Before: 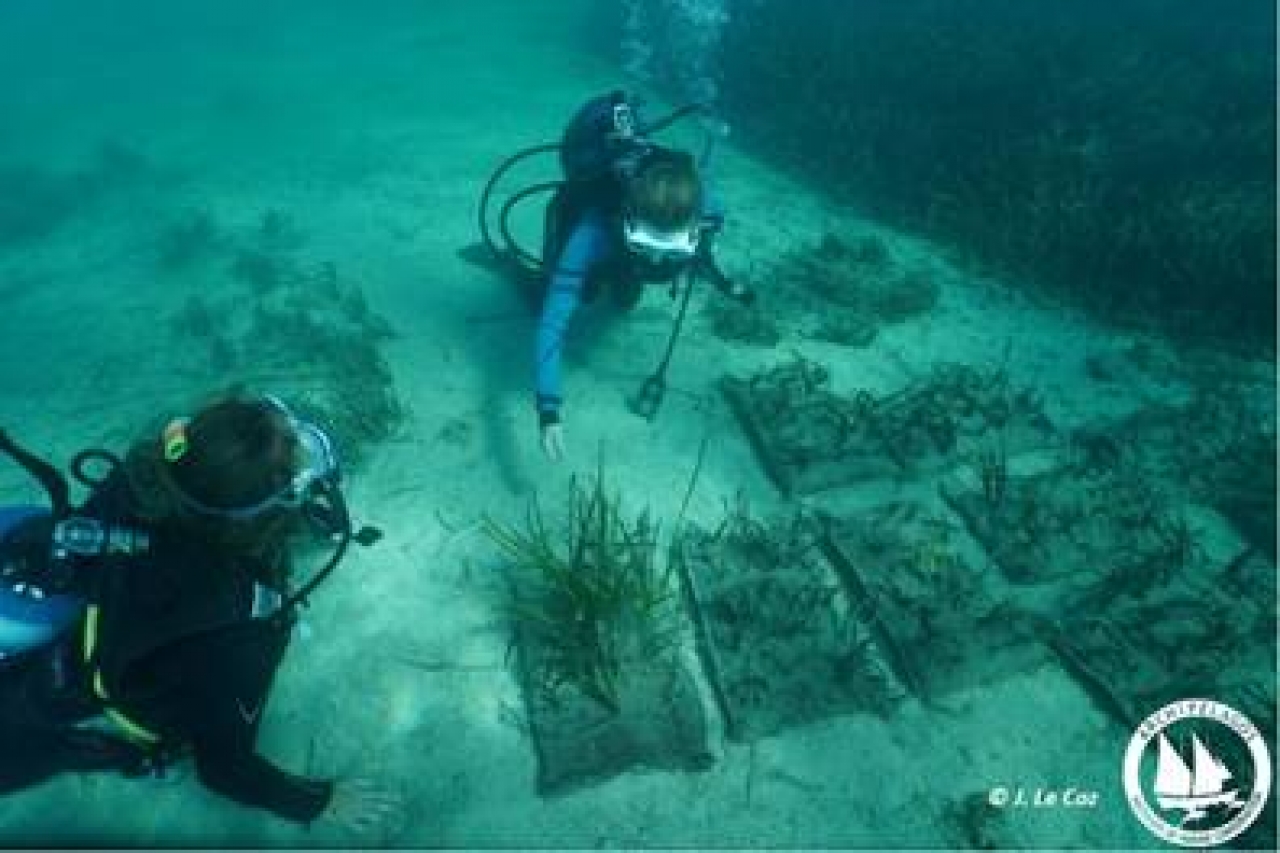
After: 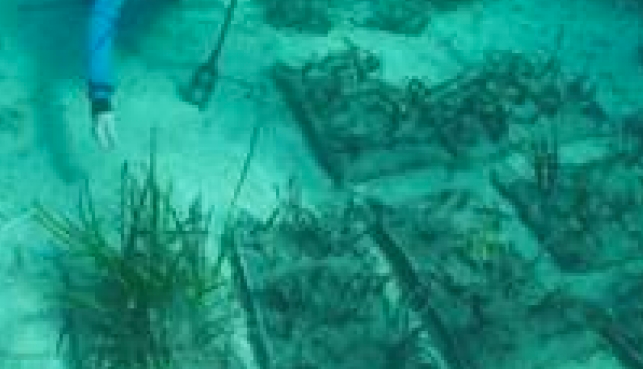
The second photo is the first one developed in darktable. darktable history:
crop: left 35.03%, top 36.625%, right 14.663%, bottom 20.057%
base curve: curves: ch0 [(0, 0) (0.688, 0.865) (1, 1)], preserve colors none
shadows and highlights: on, module defaults
